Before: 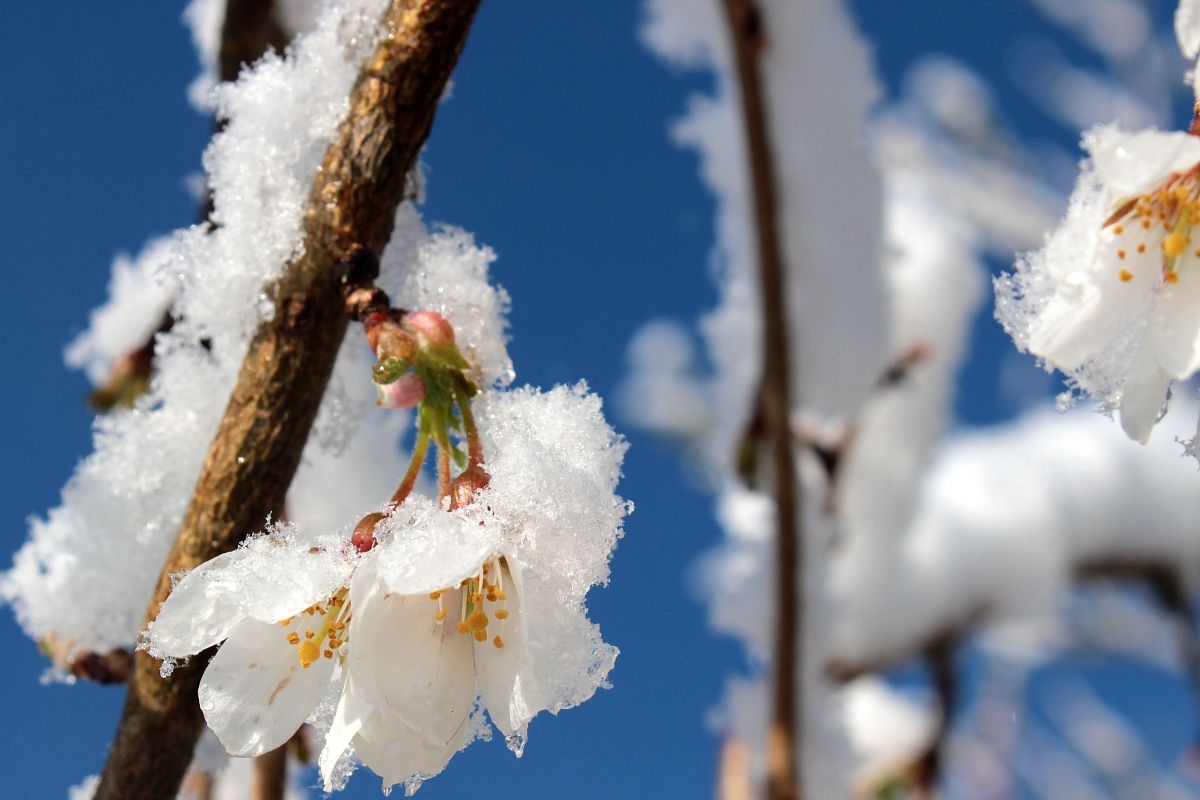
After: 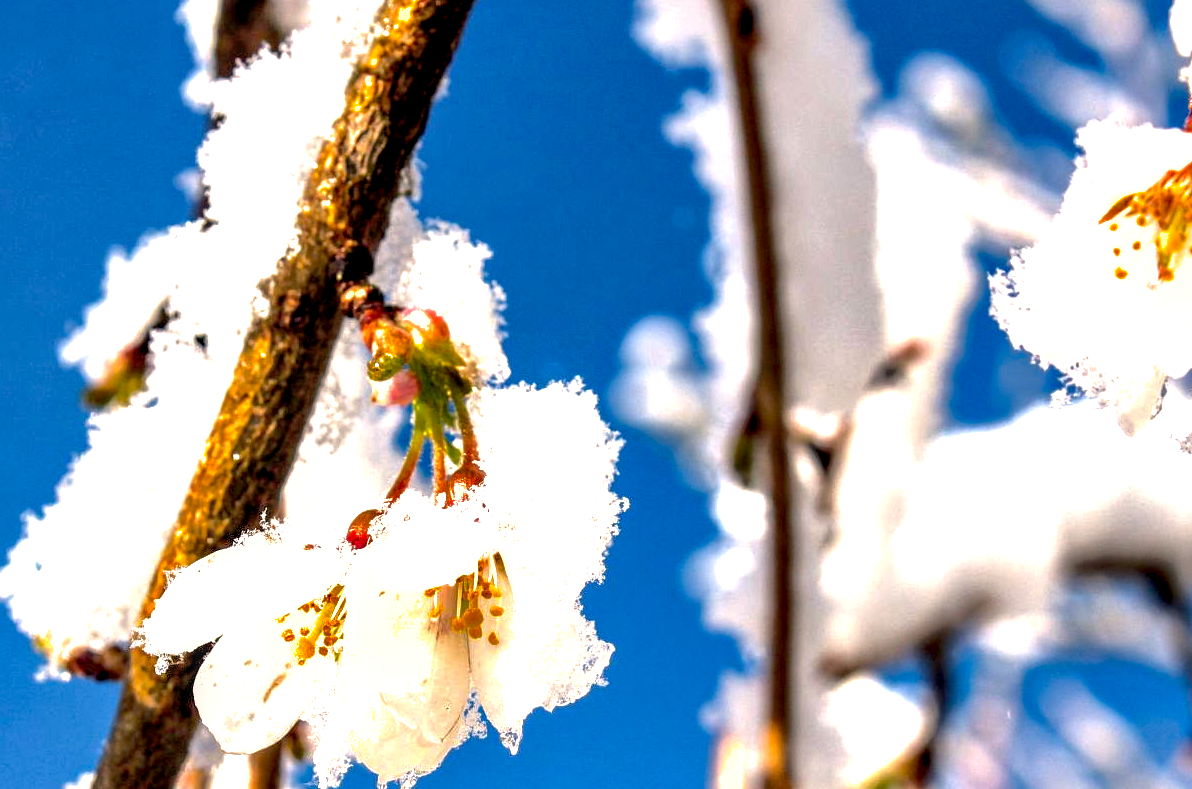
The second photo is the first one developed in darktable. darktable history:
crop: left 0.461%, top 0.484%, right 0.142%, bottom 0.857%
contrast equalizer: y [[0.528 ×6], [0.514 ×6], [0.362 ×6], [0 ×6], [0 ×6]]
shadows and highlights: on, module defaults
color balance rgb: power › hue 307.5°, highlights gain › chroma 3.098%, highlights gain › hue 60.28°, global offset › luminance -0.504%, perceptual saturation grading › global saturation 31.165%
exposure: black level correction 0, exposure 1.2 EV, compensate highlight preservation false
local contrast: highlights 60%, shadows 64%, detail 160%
